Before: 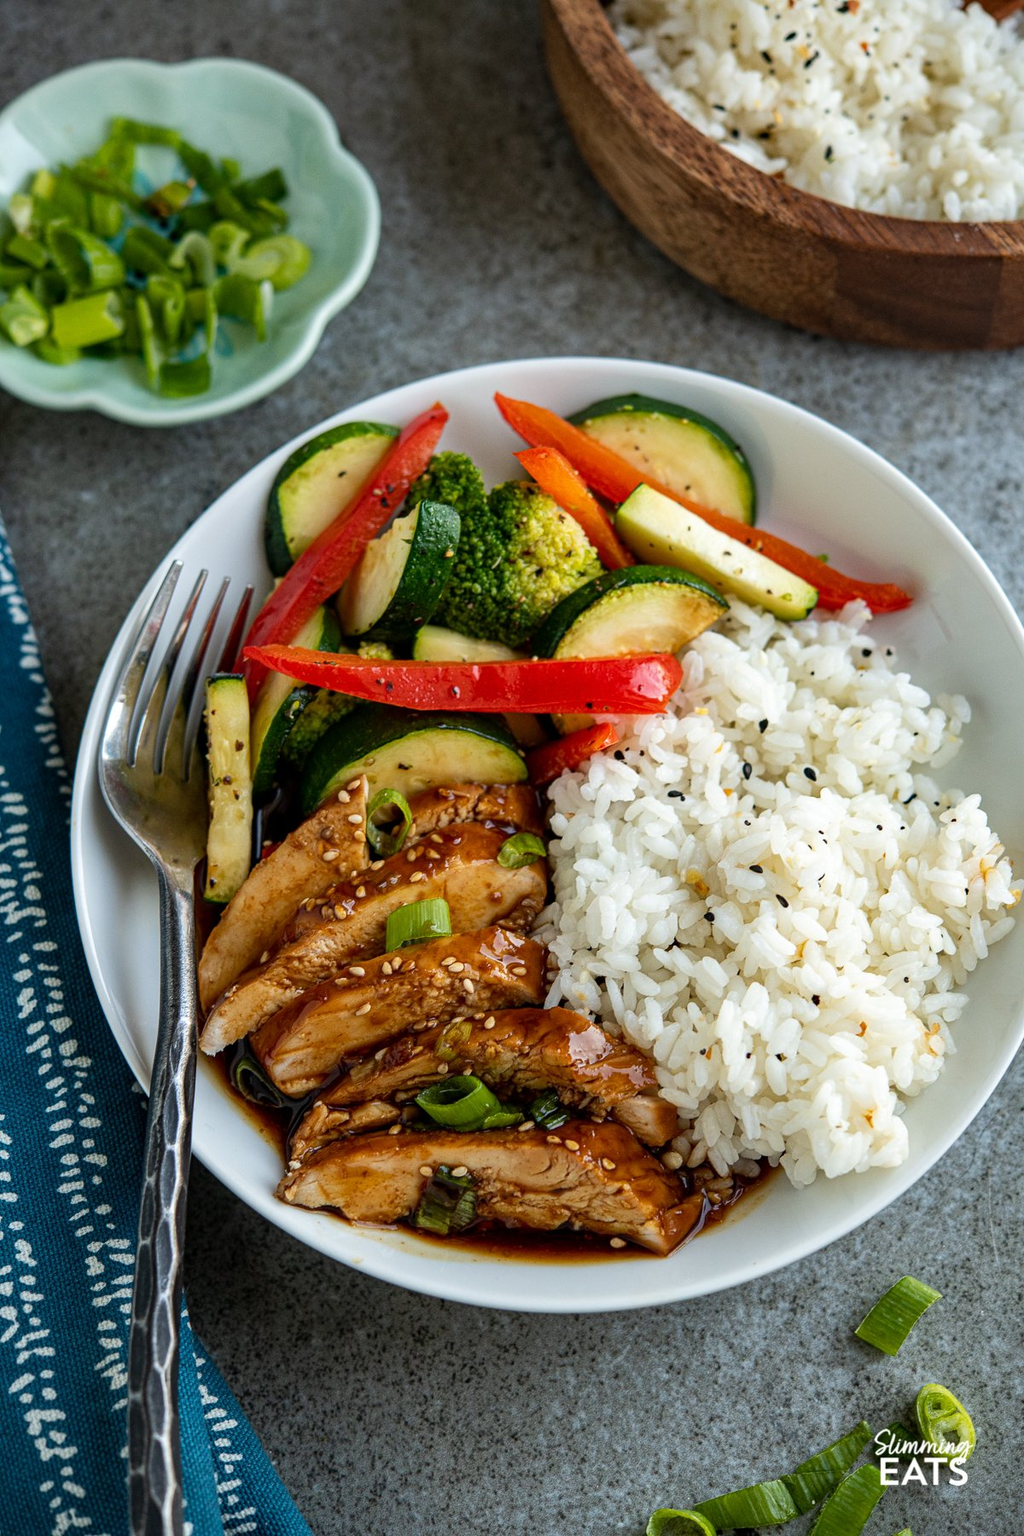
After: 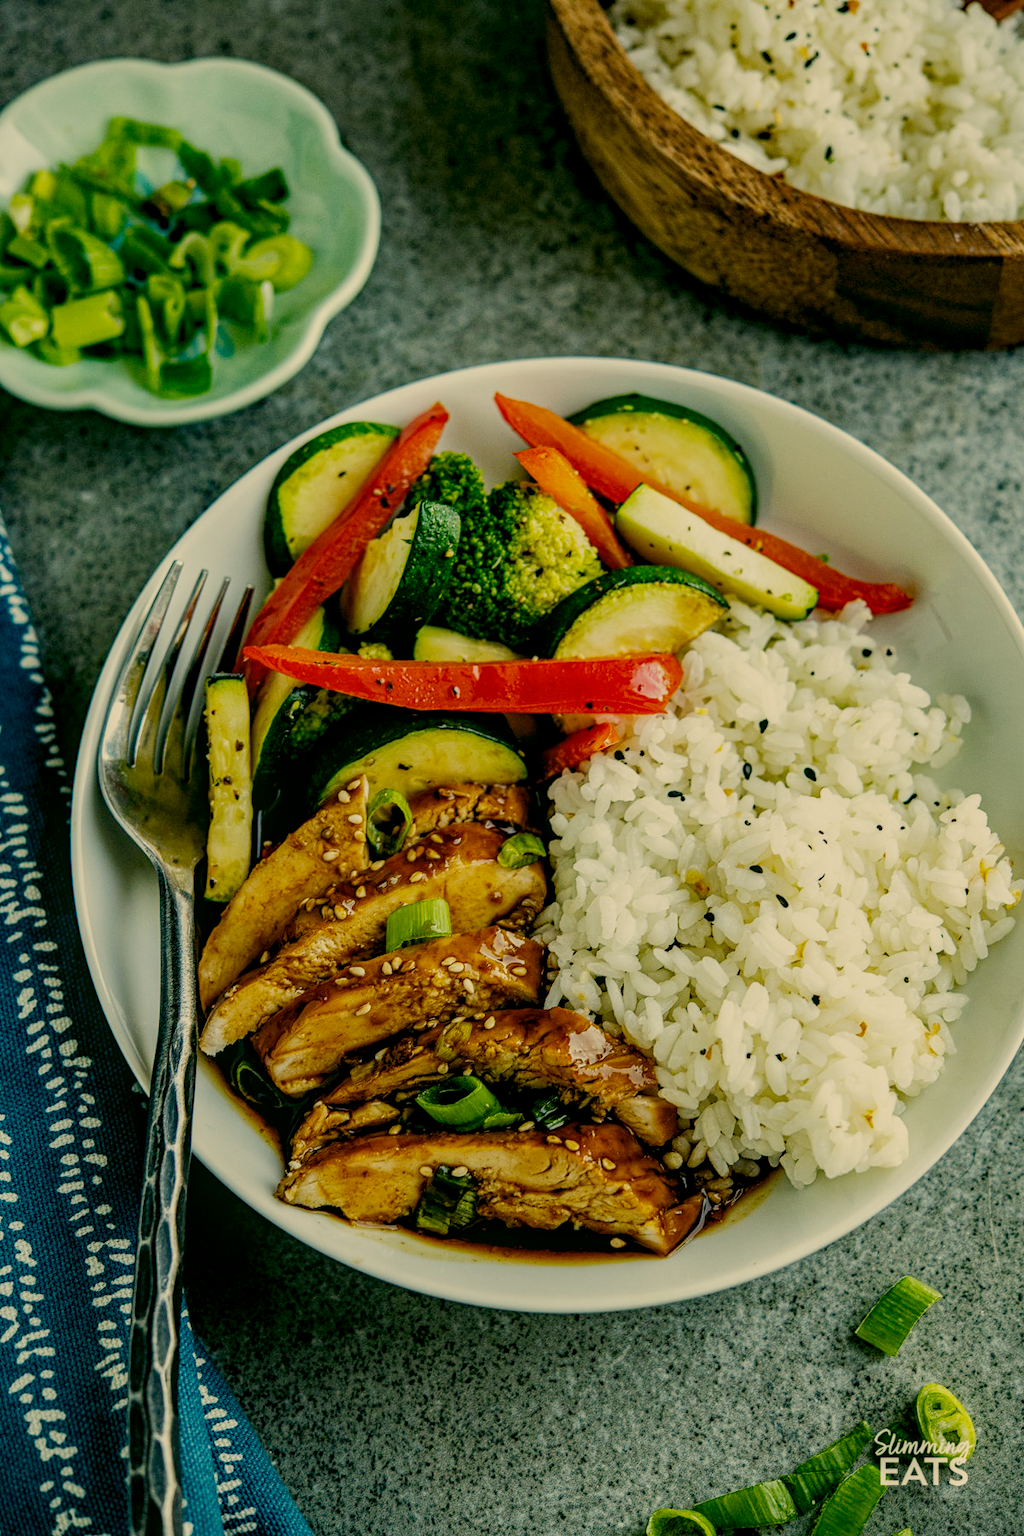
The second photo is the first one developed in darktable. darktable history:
haze removal: compatibility mode true, adaptive false
filmic rgb: middle gray luminance 29.88%, black relative exposure -8.98 EV, white relative exposure 7 EV, target black luminance 0%, hardness 2.91, latitude 1.32%, contrast 0.959, highlights saturation mix 6.17%, shadows ↔ highlights balance 11.35%, preserve chrominance no, color science v5 (2021)
local contrast: detail 130%
color correction: highlights a* 4.7, highlights b* 24.56, shadows a* -15.98, shadows b* 3.76
exposure: compensate highlight preservation false
